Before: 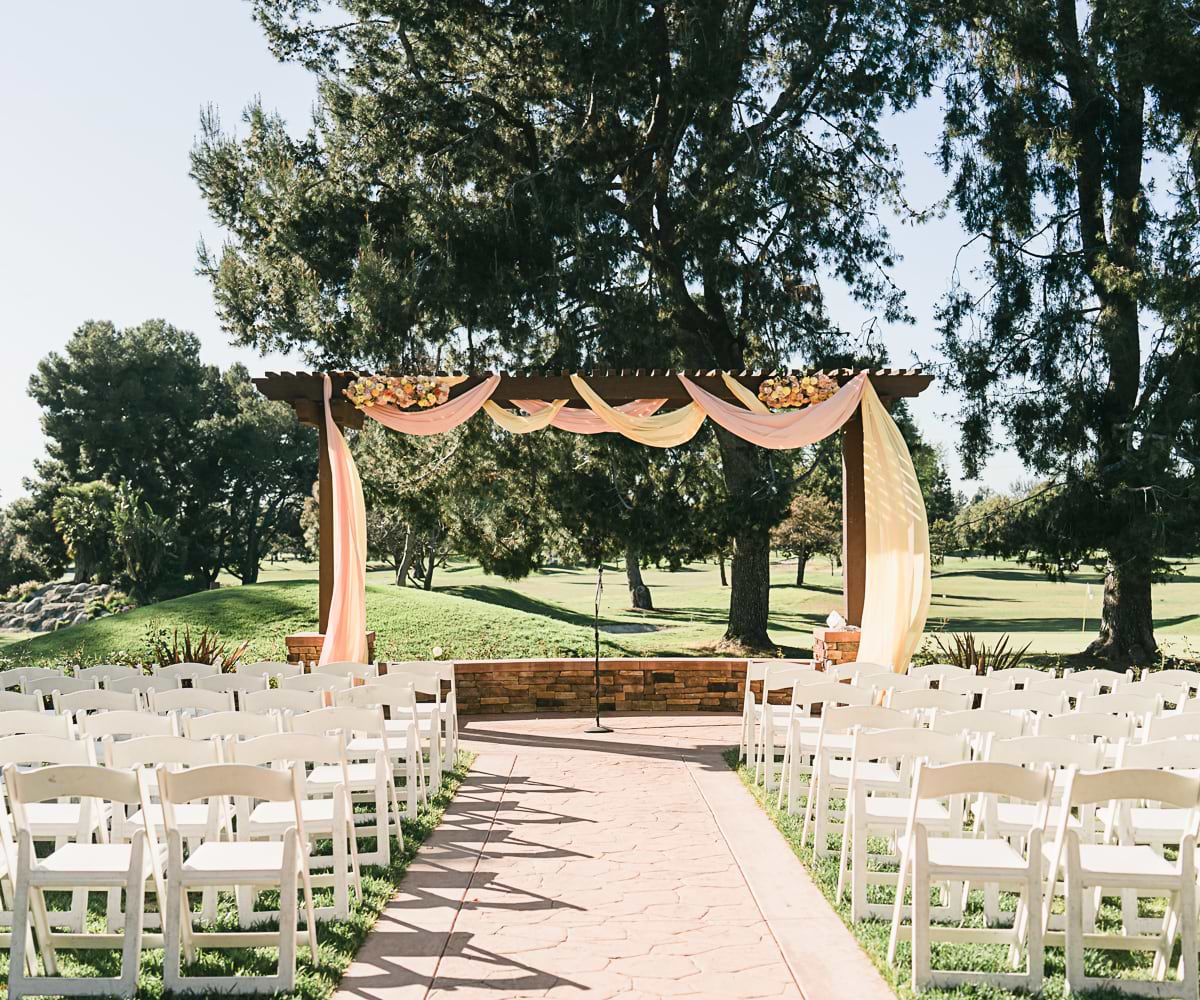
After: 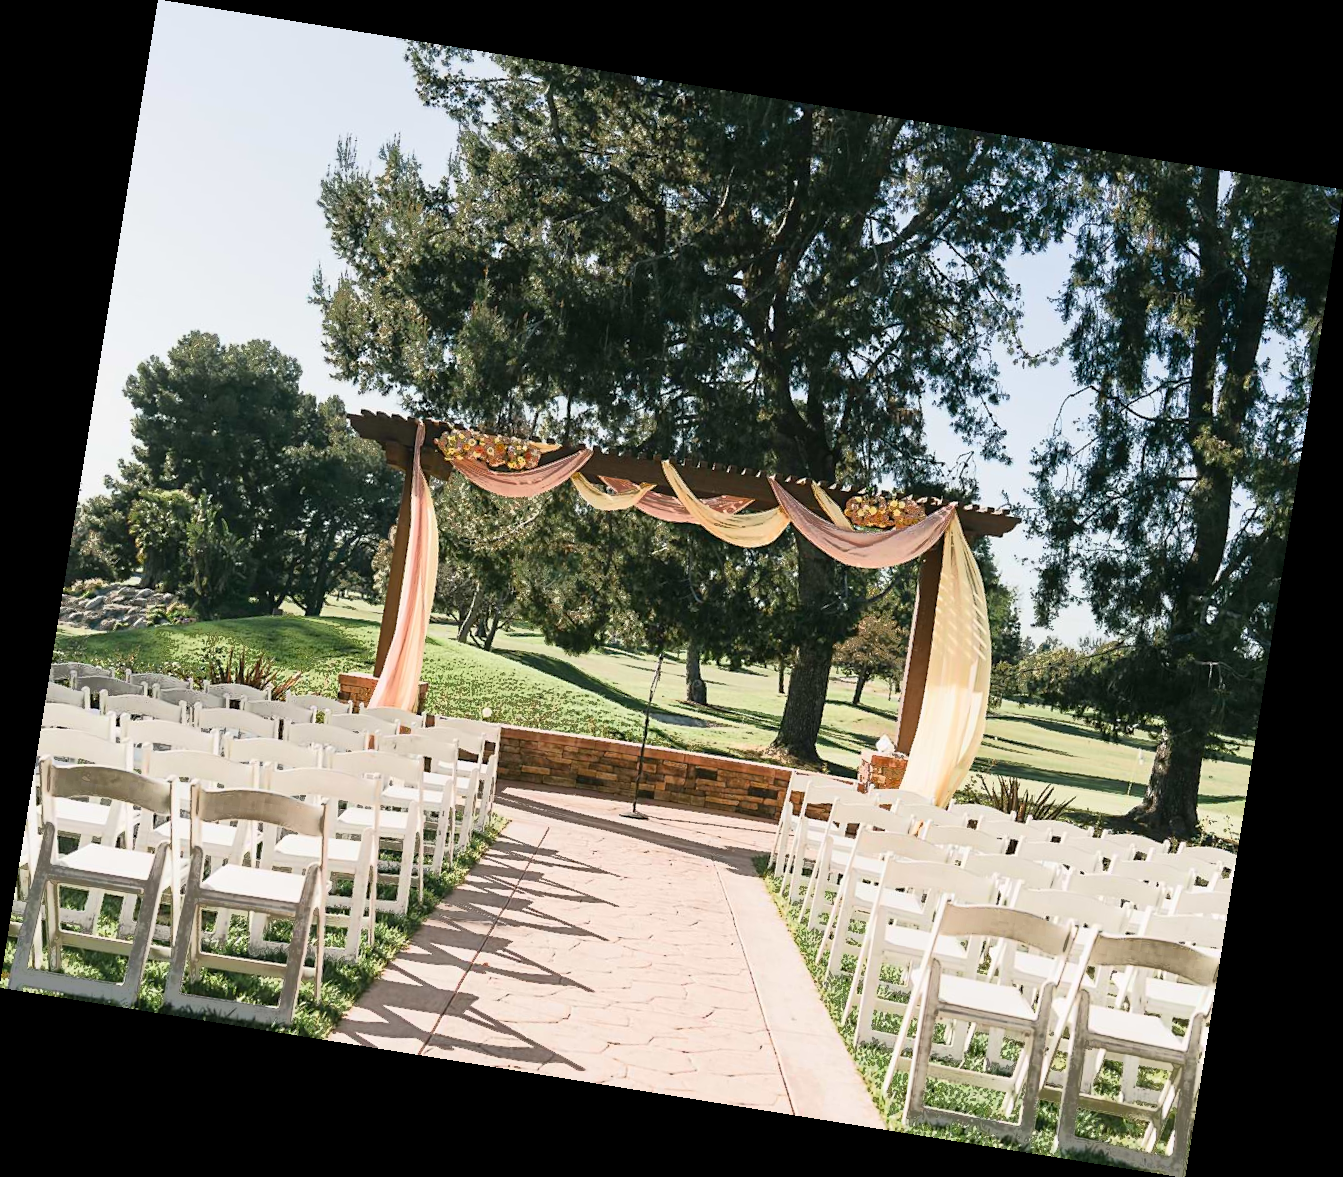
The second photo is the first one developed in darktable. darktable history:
base curve: curves: ch0 [(0, 0) (0.297, 0.298) (1, 1)], preserve colors none
fill light: exposure -0.73 EV, center 0.69, width 2.2
rotate and perspective: rotation 9.12°, automatic cropping off
